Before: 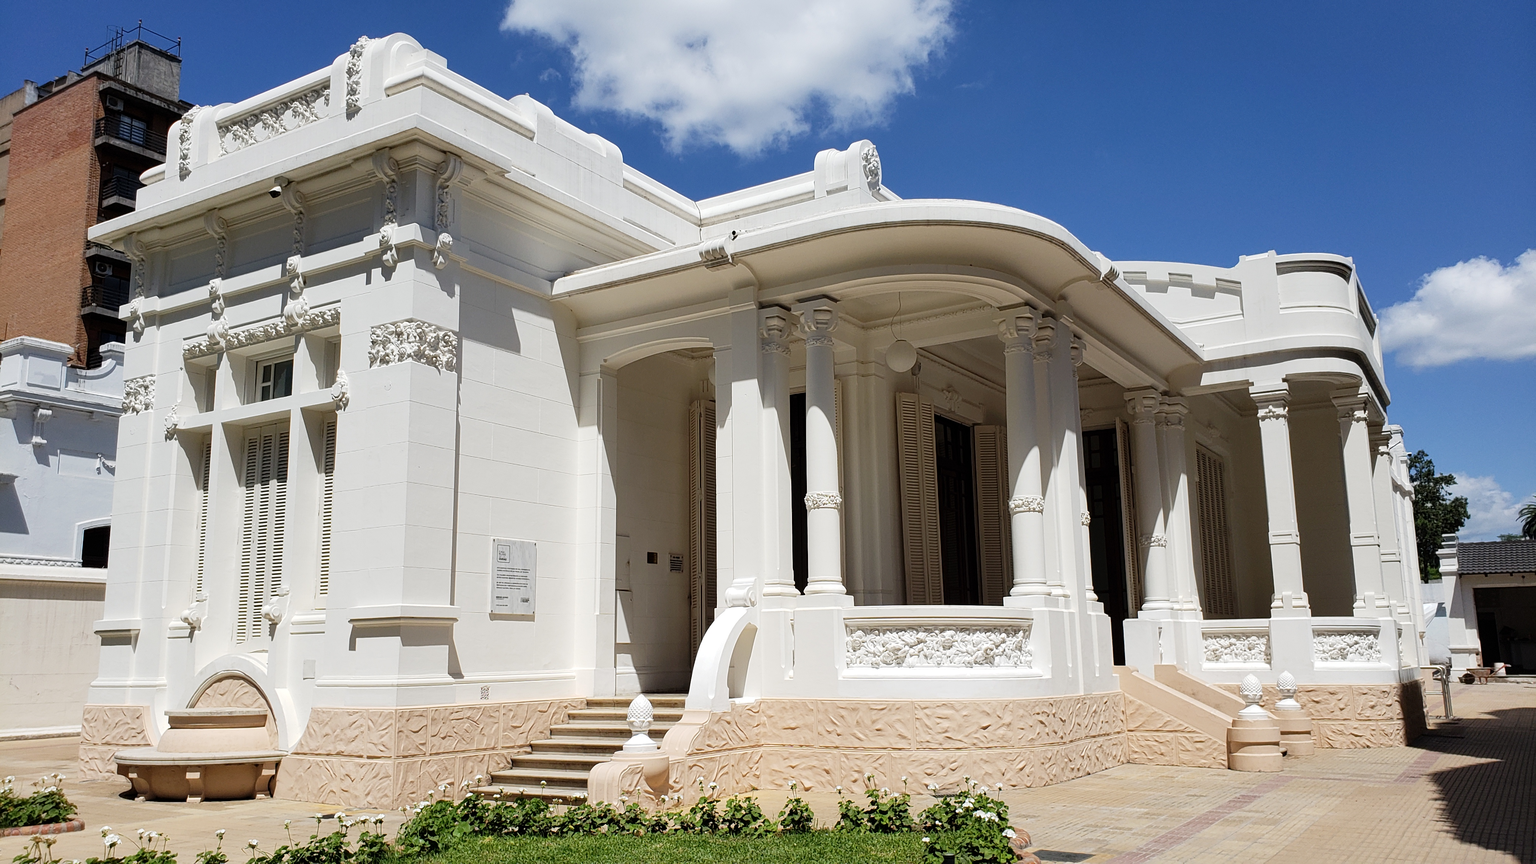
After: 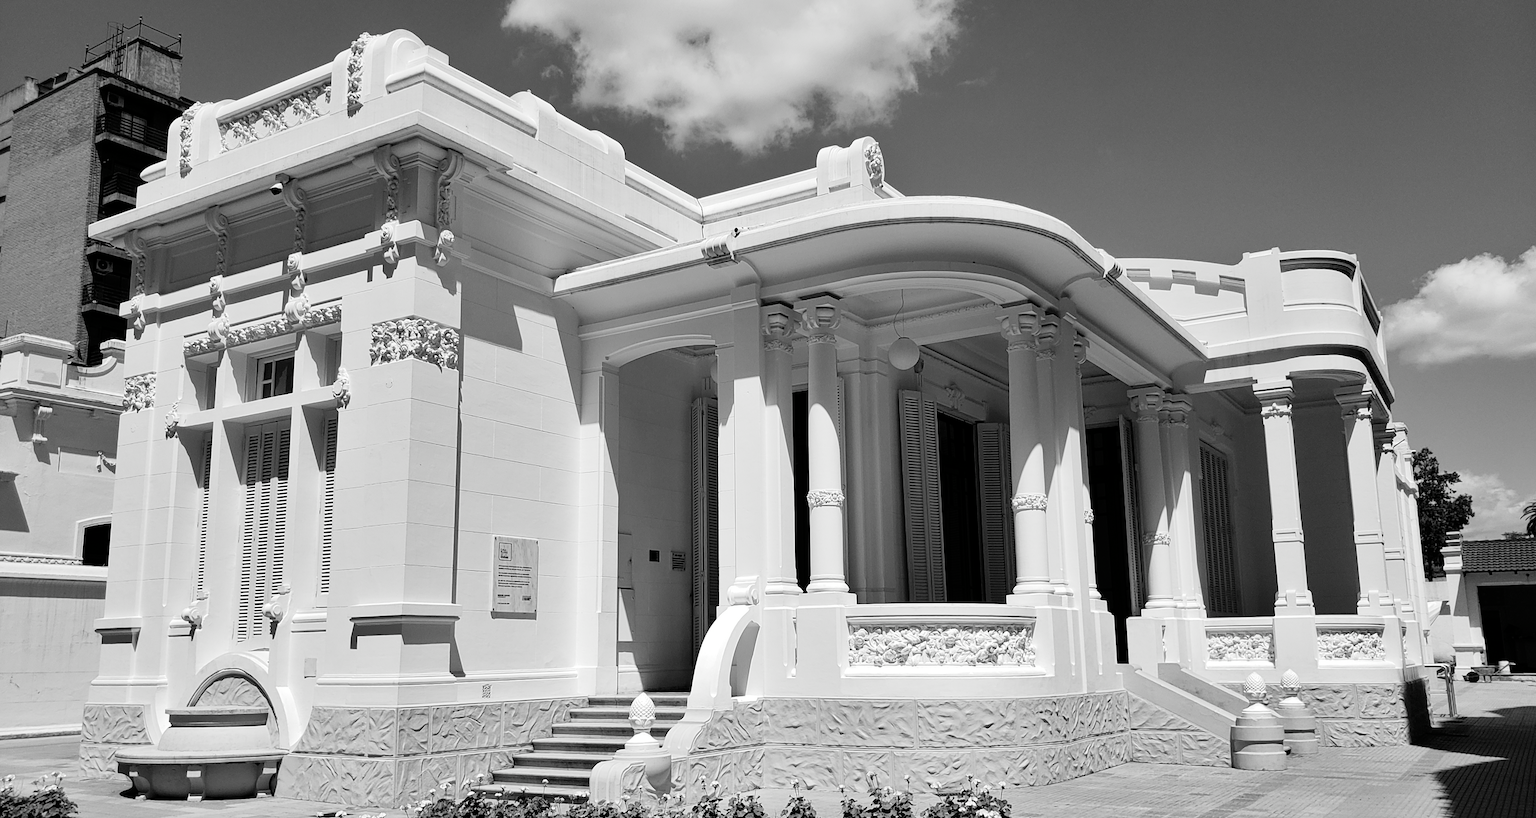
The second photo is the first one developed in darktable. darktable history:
crop: top 0.448%, right 0.264%, bottom 5.045%
shadows and highlights: shadows 22.7, highlights -48.71, soften with gaussian
contrast brightness saturation: saturation -1
tone curve: curves: ch0 [(0.003, 0) (0.066, 0.023) (0.149, 0.094) (0.264, 0.238) (0.395, 0.401) (0.517, 0.553) (0.716, 0.743) (0.813, 0.846) (1, 1)]; ch1 [(0, 0) (0.164, 0.115) (0.337, 0.332) (0.39, 0.398) (0.464, 0.461) (0.501, 0.5) (0.521, 0.529) (0.571, 0.588) (0.652, 0.681) (0.733, 0.749) (0.811, 0.796) (1, 1)]; ch2 [(0, 0) (0.337, 0.382) (0.464, 0.476) (0.501, 0.502) (0.527, 0.54) (0.556, 0.567) (0.6, 0.59) (0.687, 0.675) (1, 1)], color space Lab, independent channels, preserve colors none
